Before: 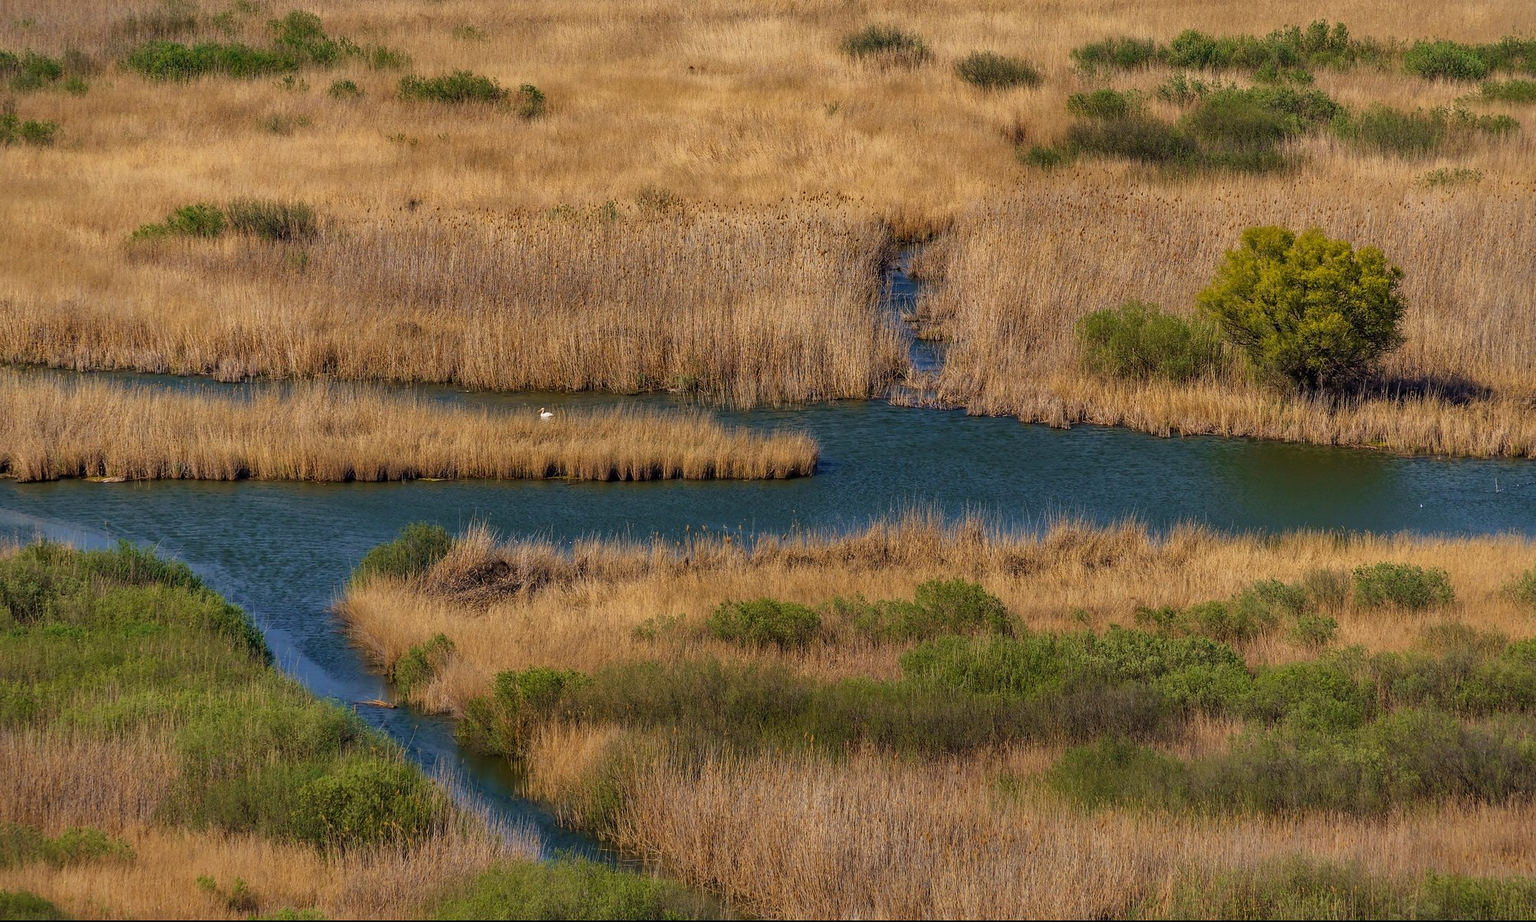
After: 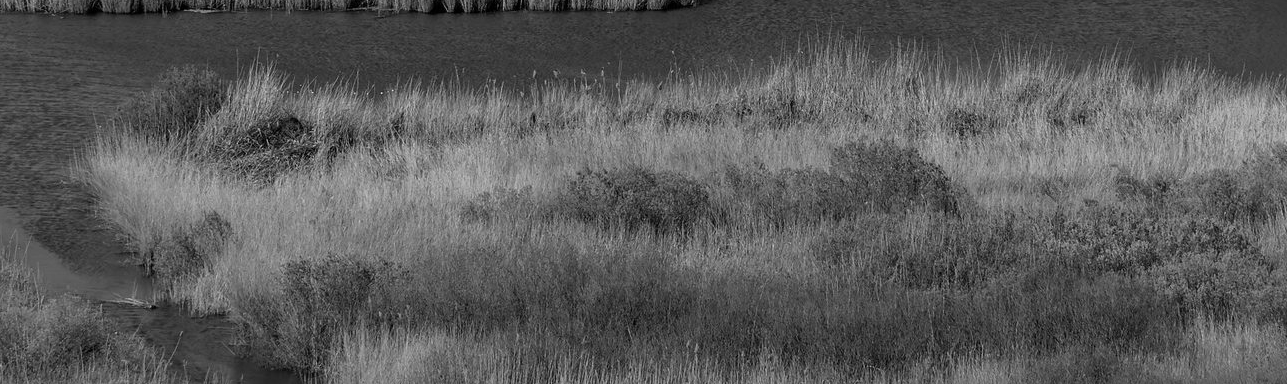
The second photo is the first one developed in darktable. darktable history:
crop: left 18.091%, top 51.13%, right 17.525%, bottom 16.85%
monochrome: a 1.94, b -0.638
